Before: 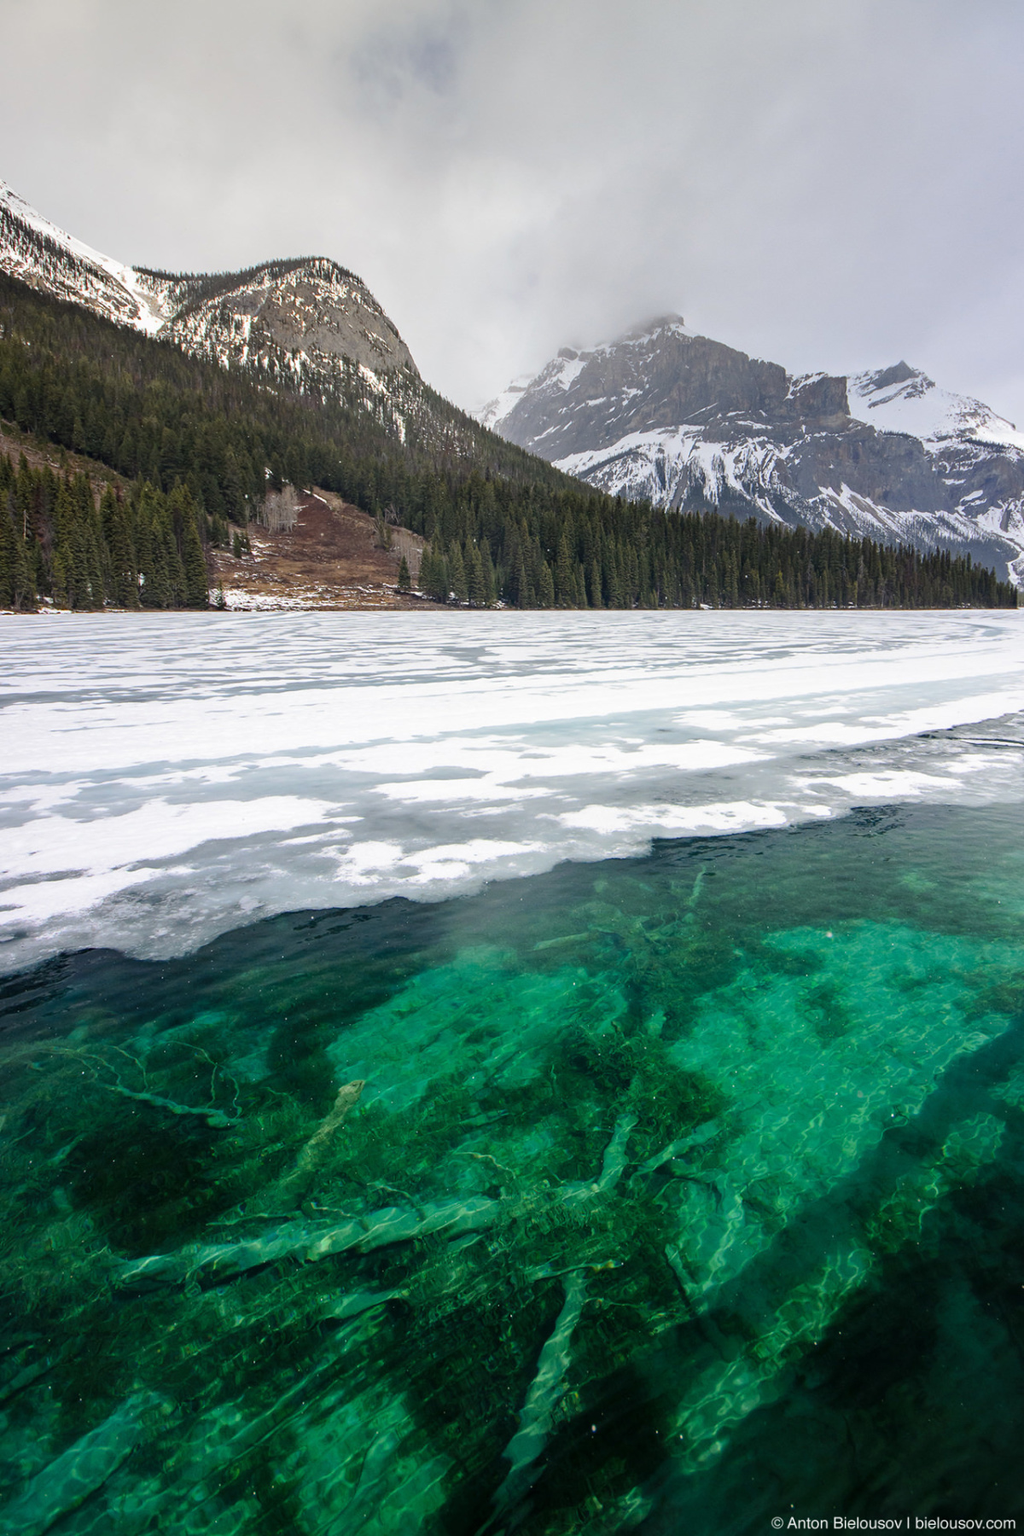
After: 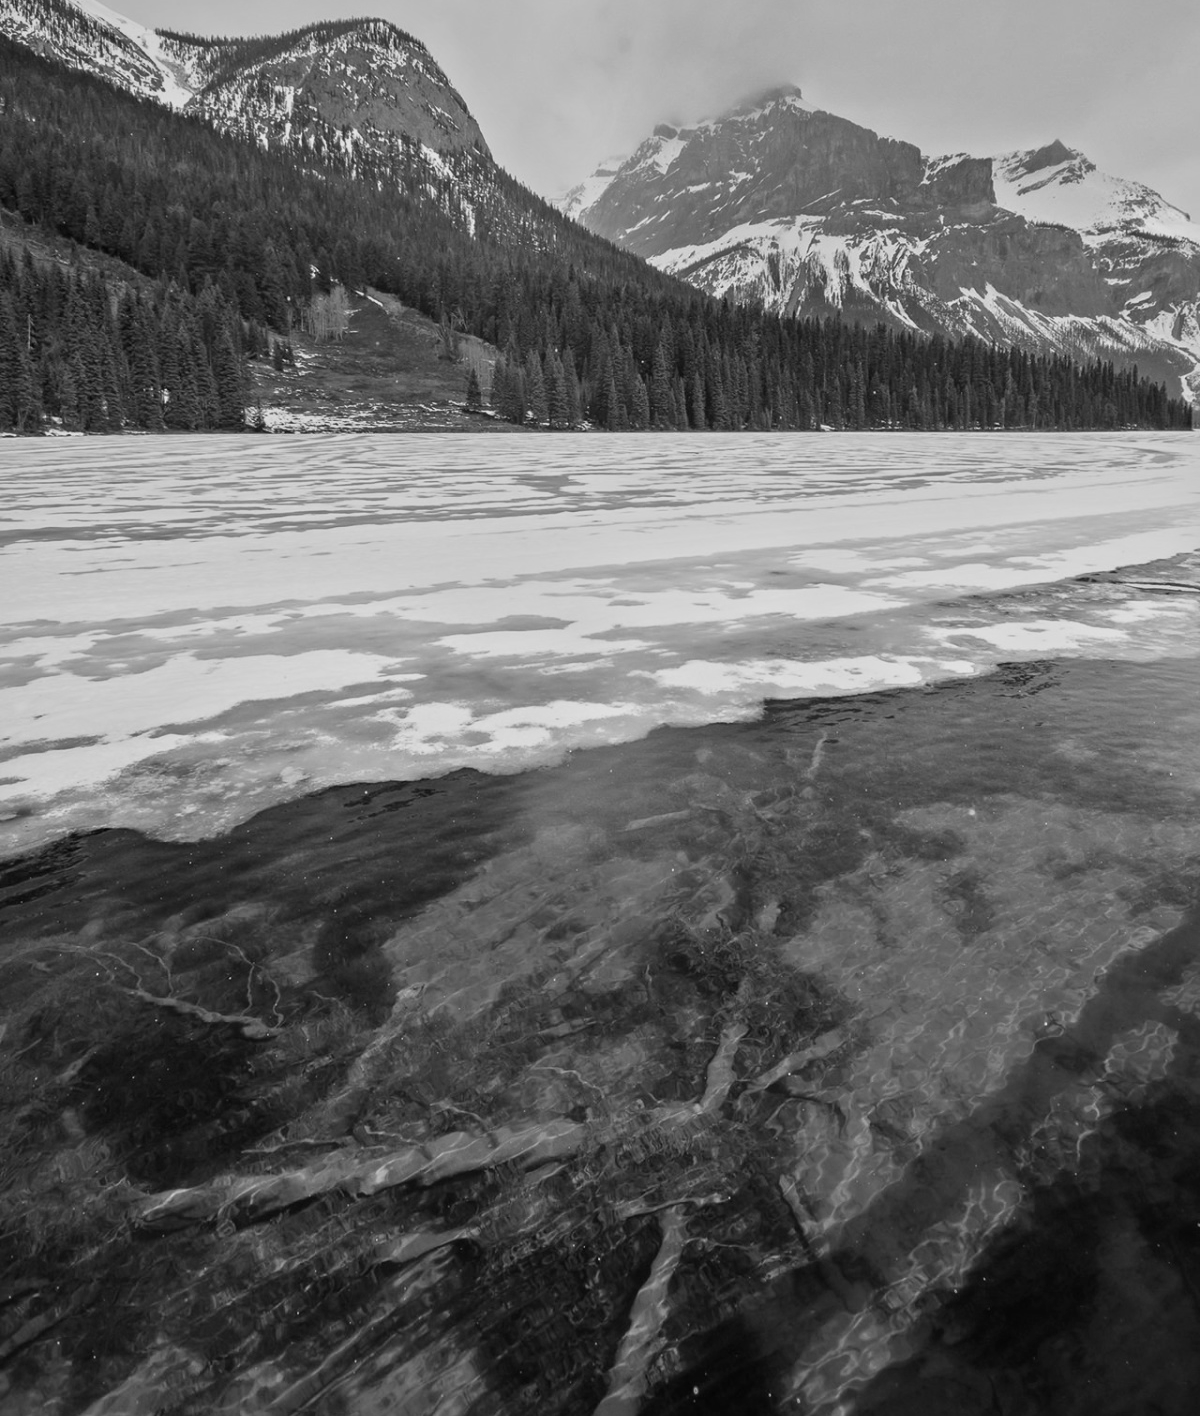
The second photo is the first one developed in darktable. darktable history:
white balance: red 1.467, blue 0.684
crop and rotate: top 15.774%, bottom 5.506%
monochrome: a -11.7, b 1.62, size 0.5, highlights 0.38
